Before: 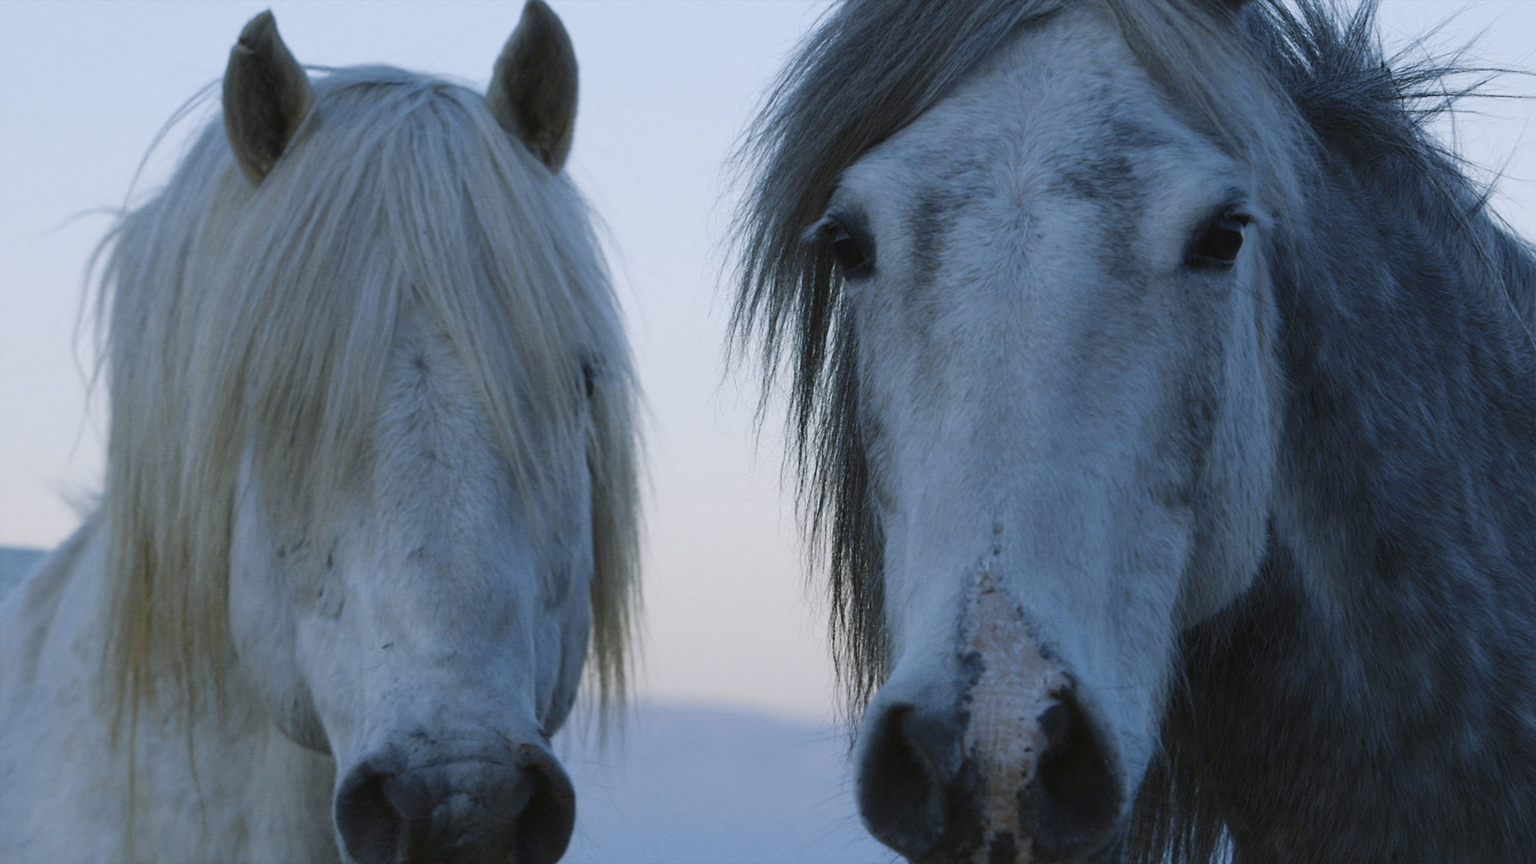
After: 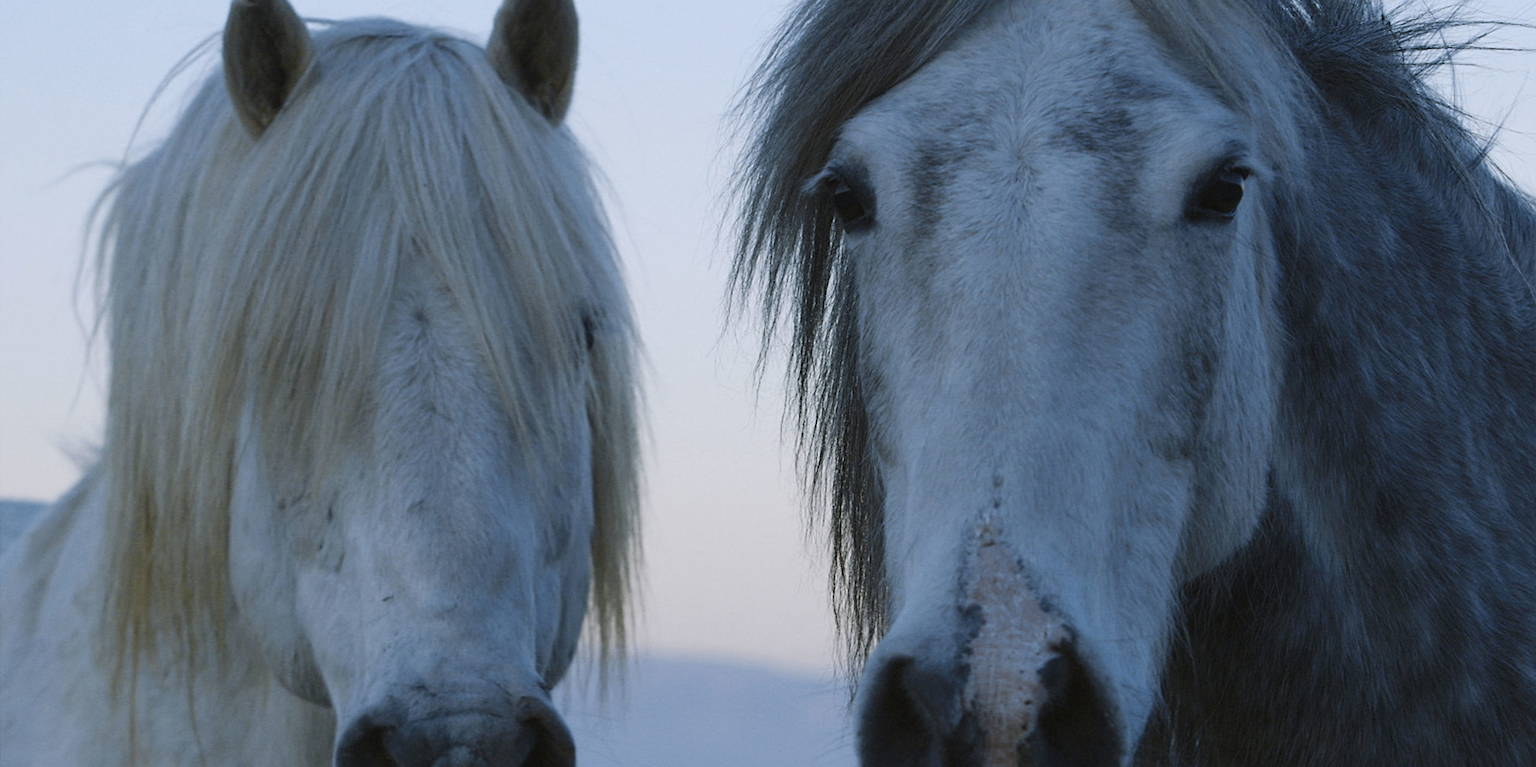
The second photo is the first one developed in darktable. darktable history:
sharpen: amount 0.217
crop and rotate: top 5.552%, bottom 5.607%
